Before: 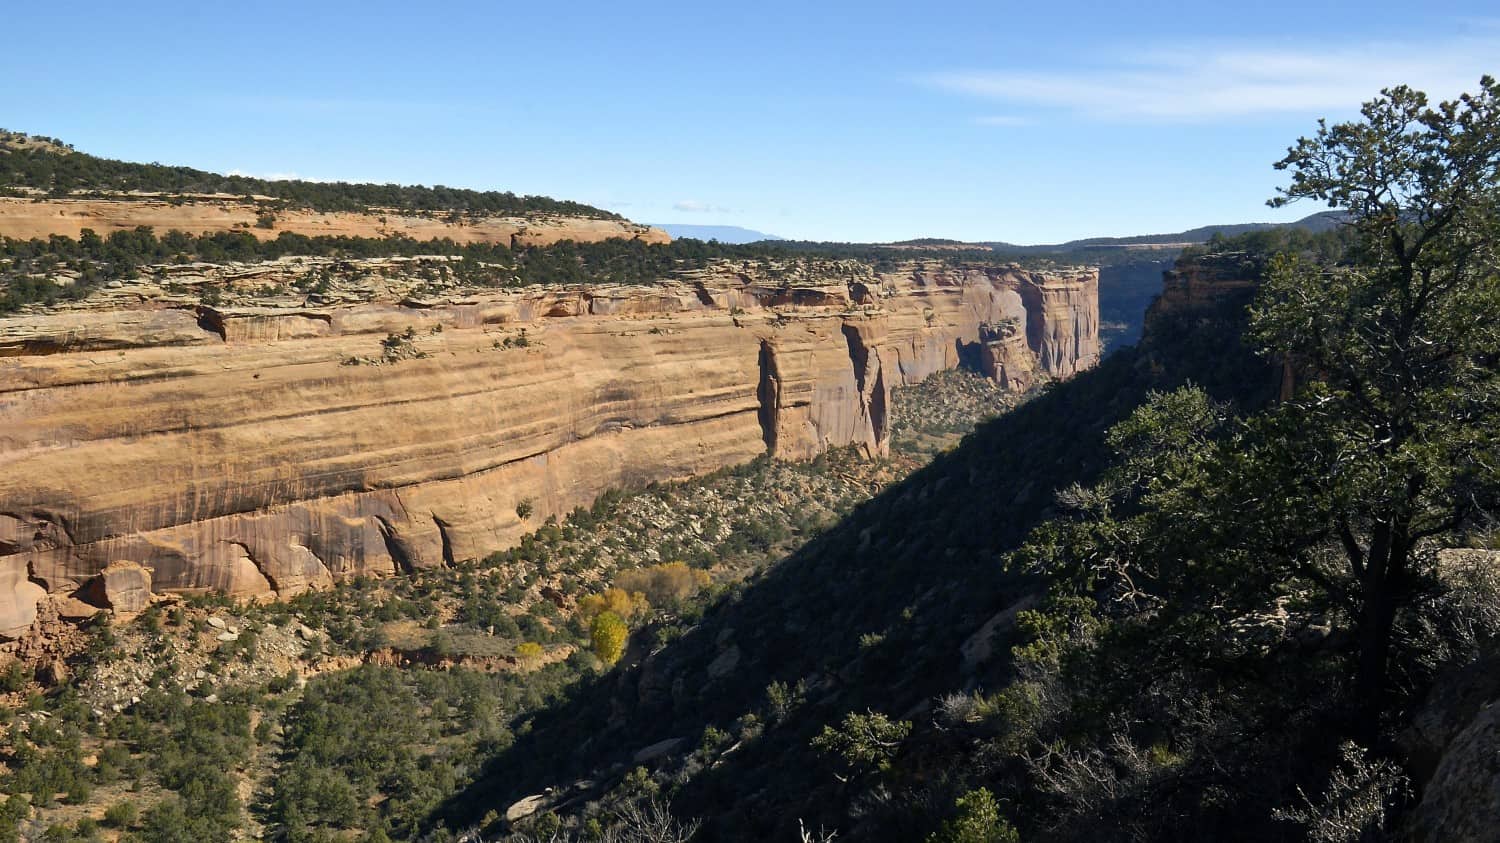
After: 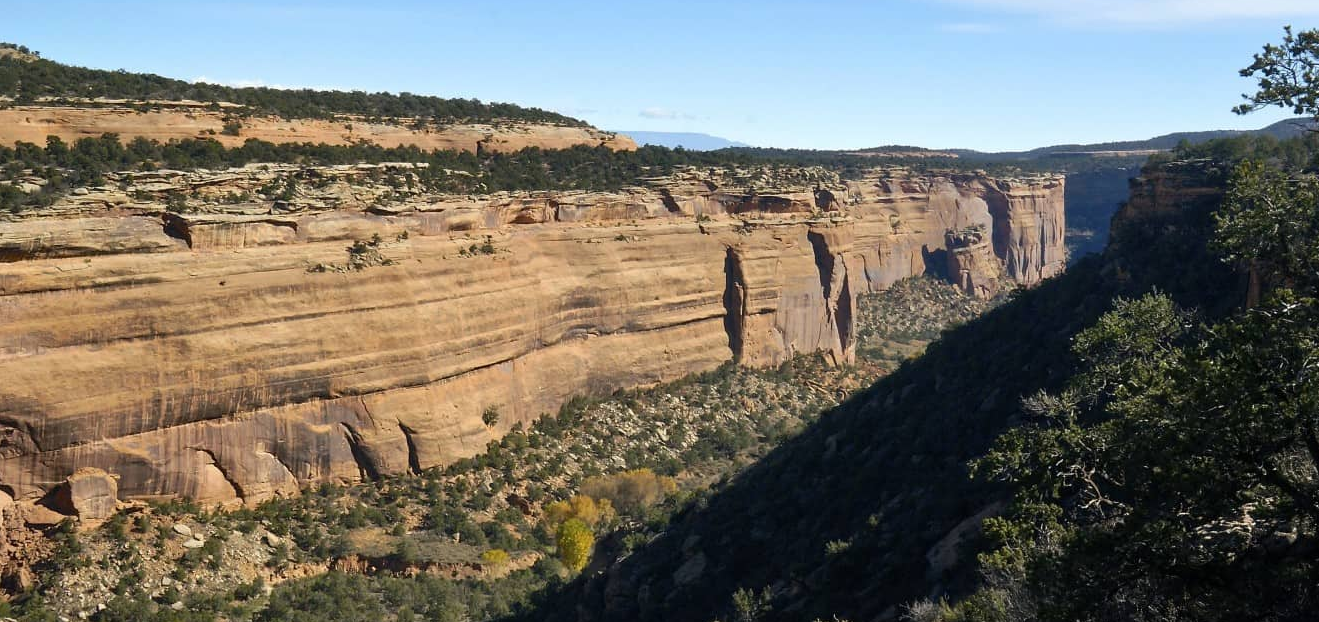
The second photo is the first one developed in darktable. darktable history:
crop and rotate: left 2.316%, top 11.137%, right 9.696%, bottom 15.045%
